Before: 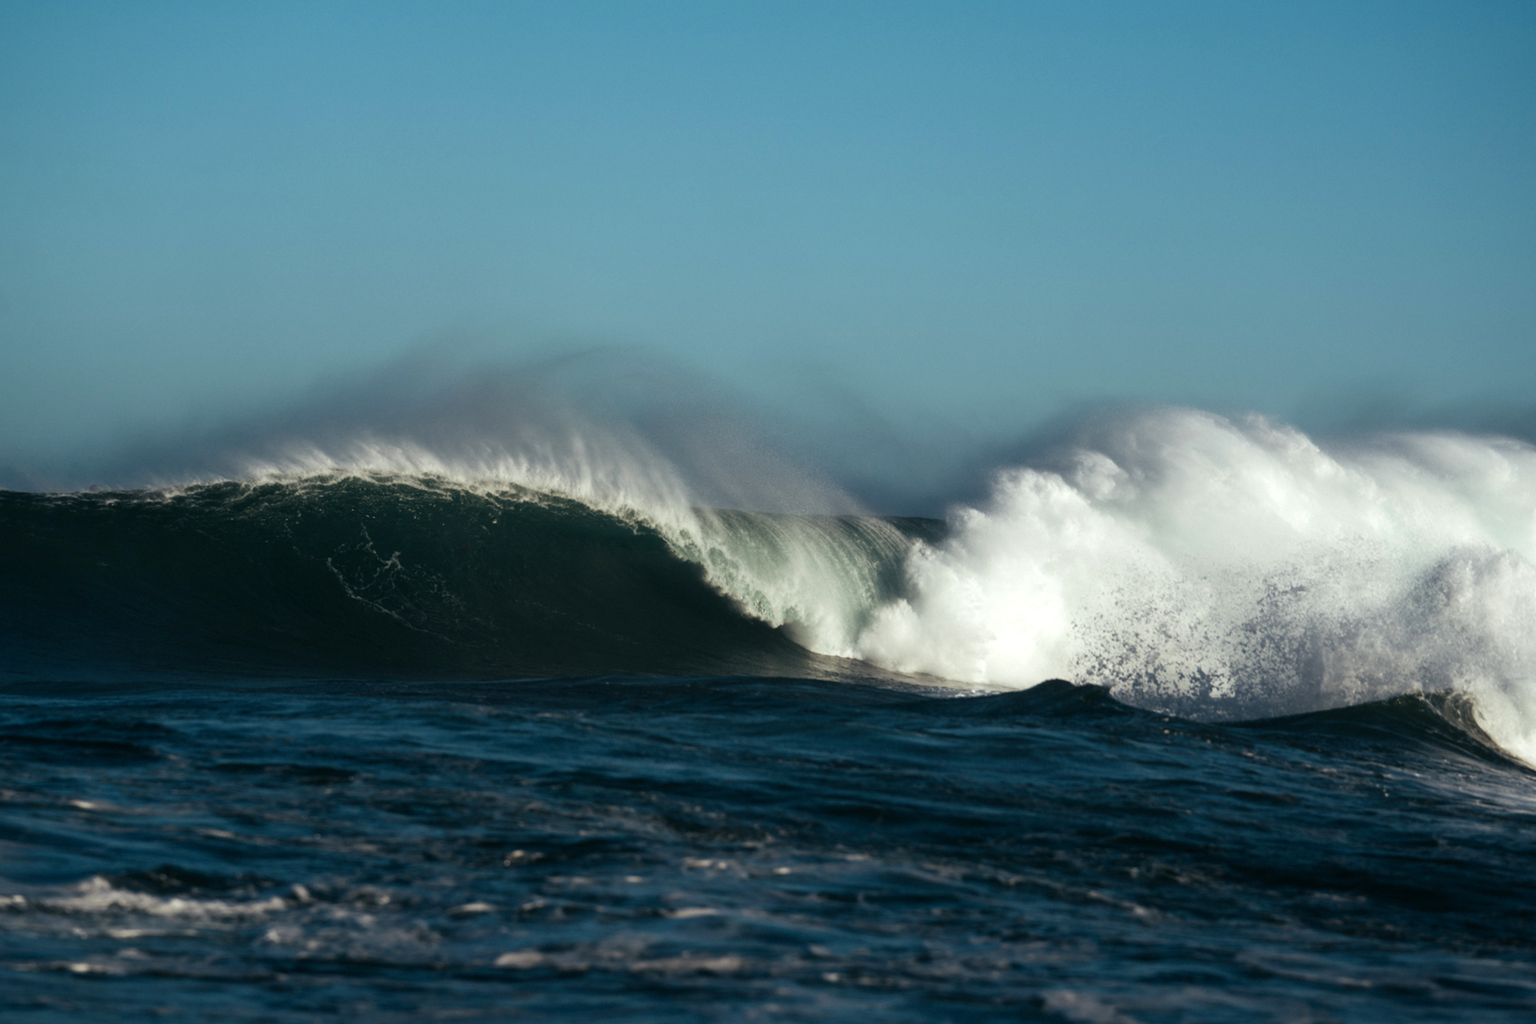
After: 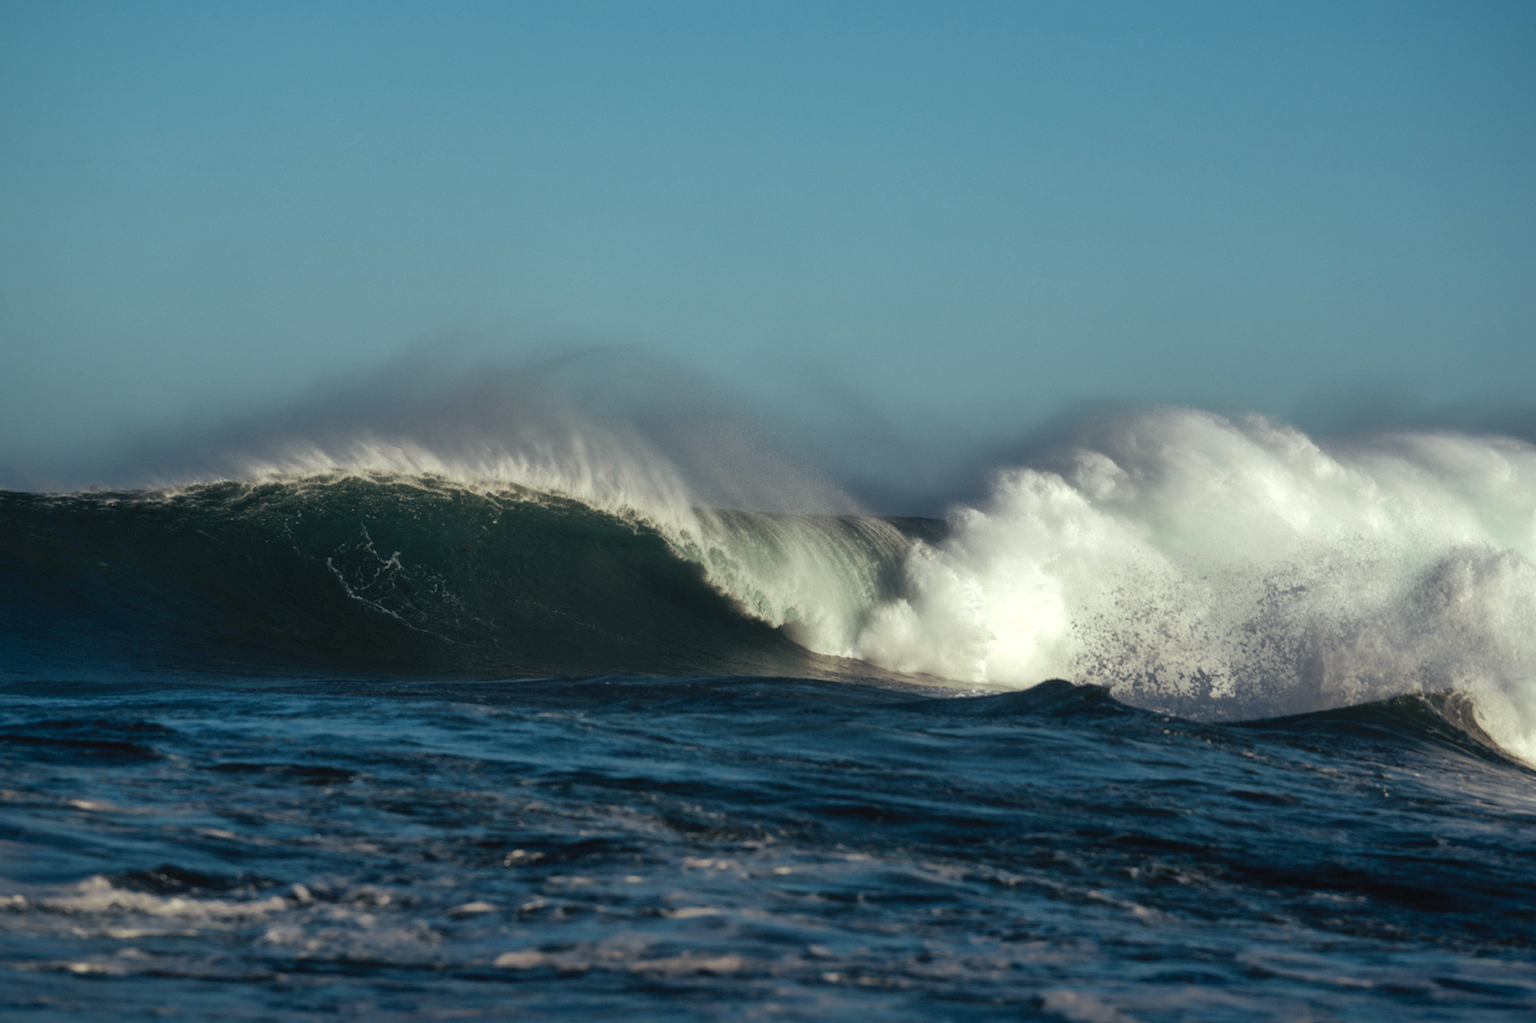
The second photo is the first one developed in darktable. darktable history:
shadows and highlights: highlights color adjustment 89.5%
color correction: highlights a* -1.08, highlights b* 4.52, shadows a* 3.66
